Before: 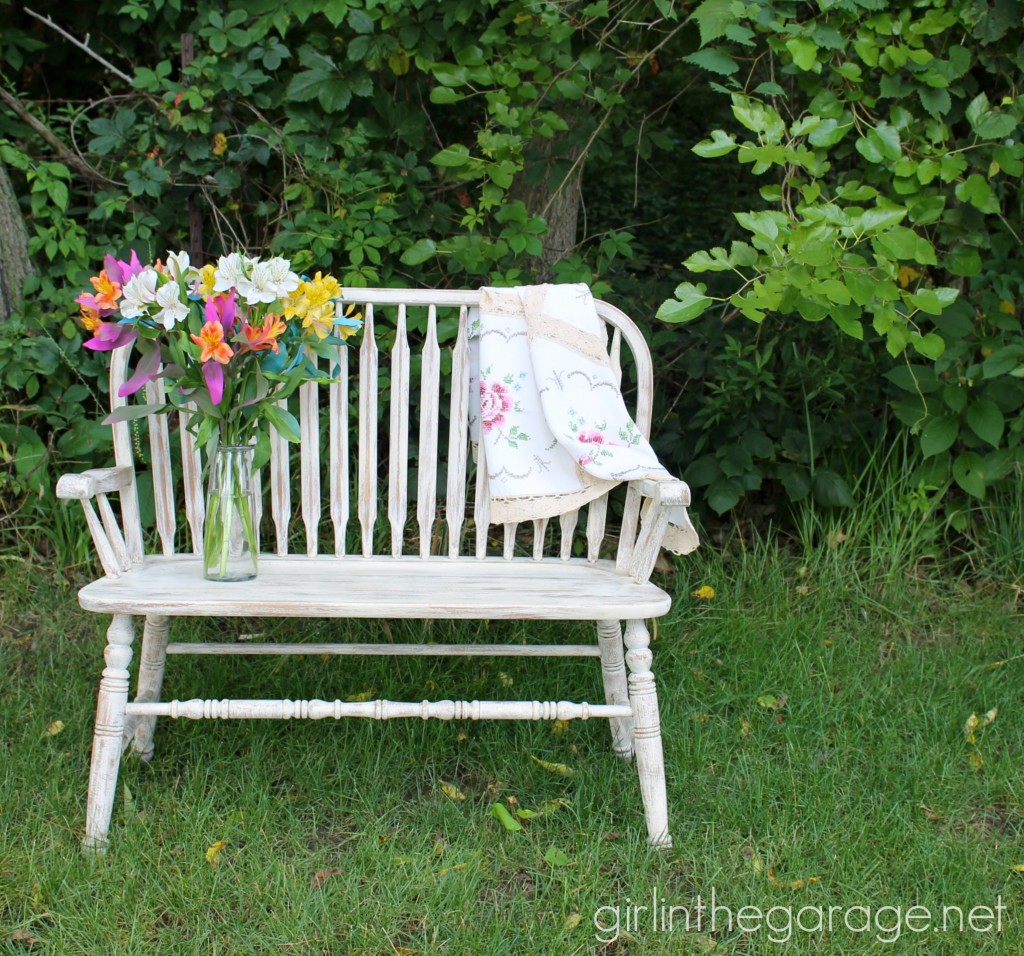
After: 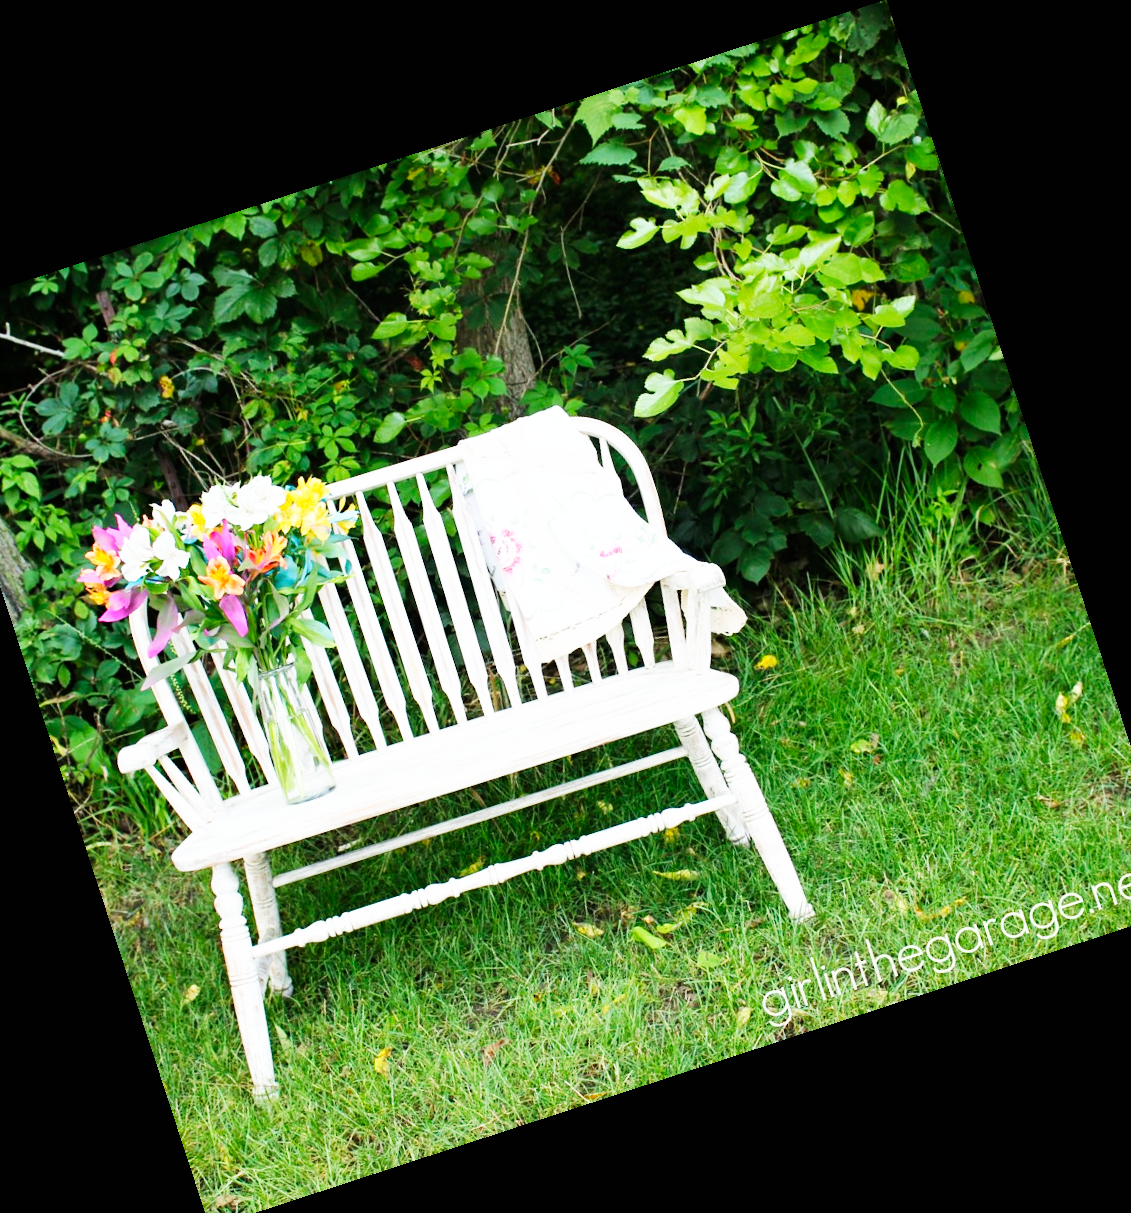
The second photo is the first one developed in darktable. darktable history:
base curve: curves: ch0 [(0, 0) (0.007, 0.004) (0.027, 0.03) (0.046, 0.07) (0.207, 0.54) (0.442, 0.872) (0.673, 0.972) (1, 1)], preserve colors none
crop and rotate: angle 18.12°, left 6.85%, right 4.079%, bottom 1.095%
